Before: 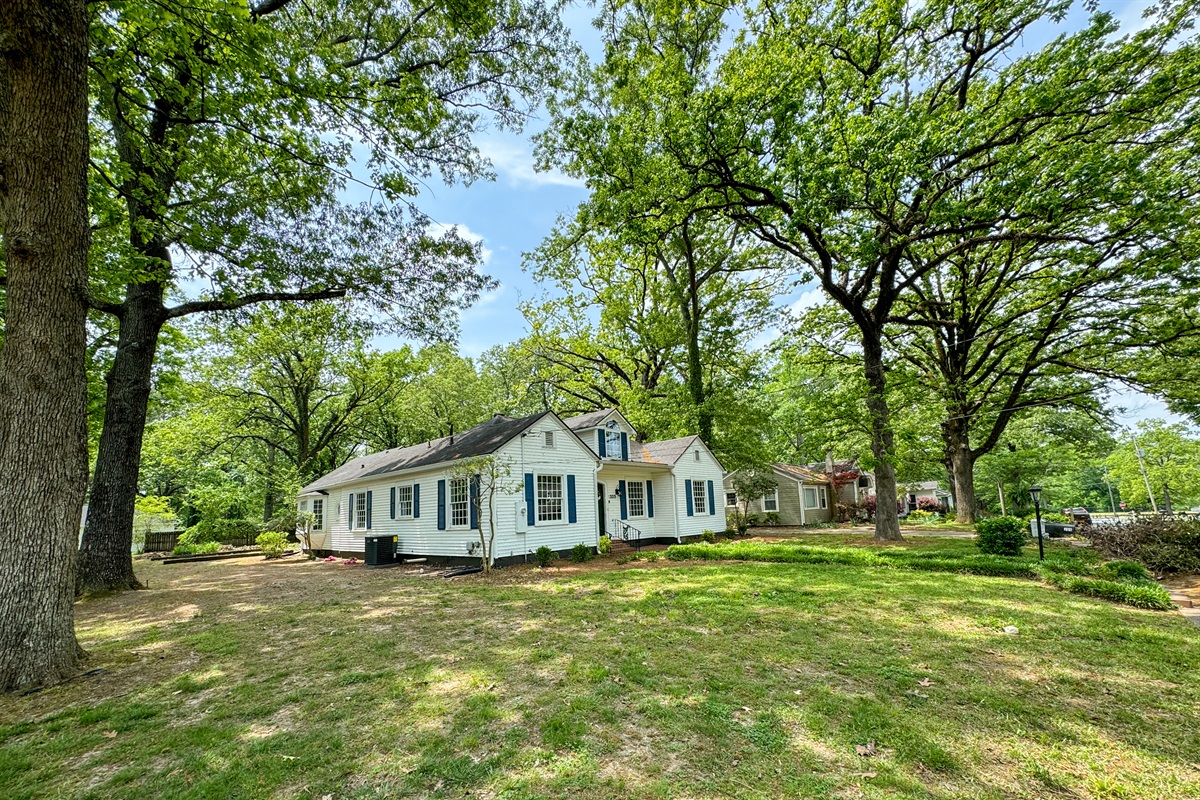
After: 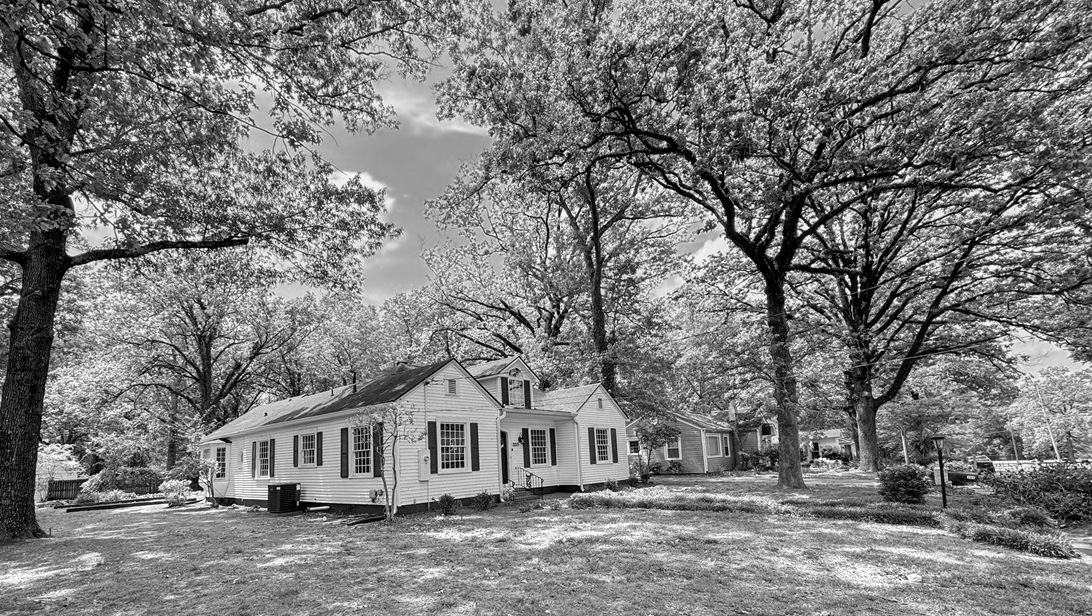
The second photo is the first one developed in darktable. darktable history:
crop: left 8.155%, top 6.611%, bottom 15.385%
color zones: curves: ch0 [(0.002, 0.593) (0.143, 0.417) (0.285, 0.541) (0.455, 0.289) (0.608, 0.327) (0.727, 0.283) (0.869, 0.571) (1, 0.603)]; ch1 [(0, 0) (0.143, 0) (0.286, 0) (0.429, 0) (0.571, 0) (0.714, 0) (0.857, 0)]
